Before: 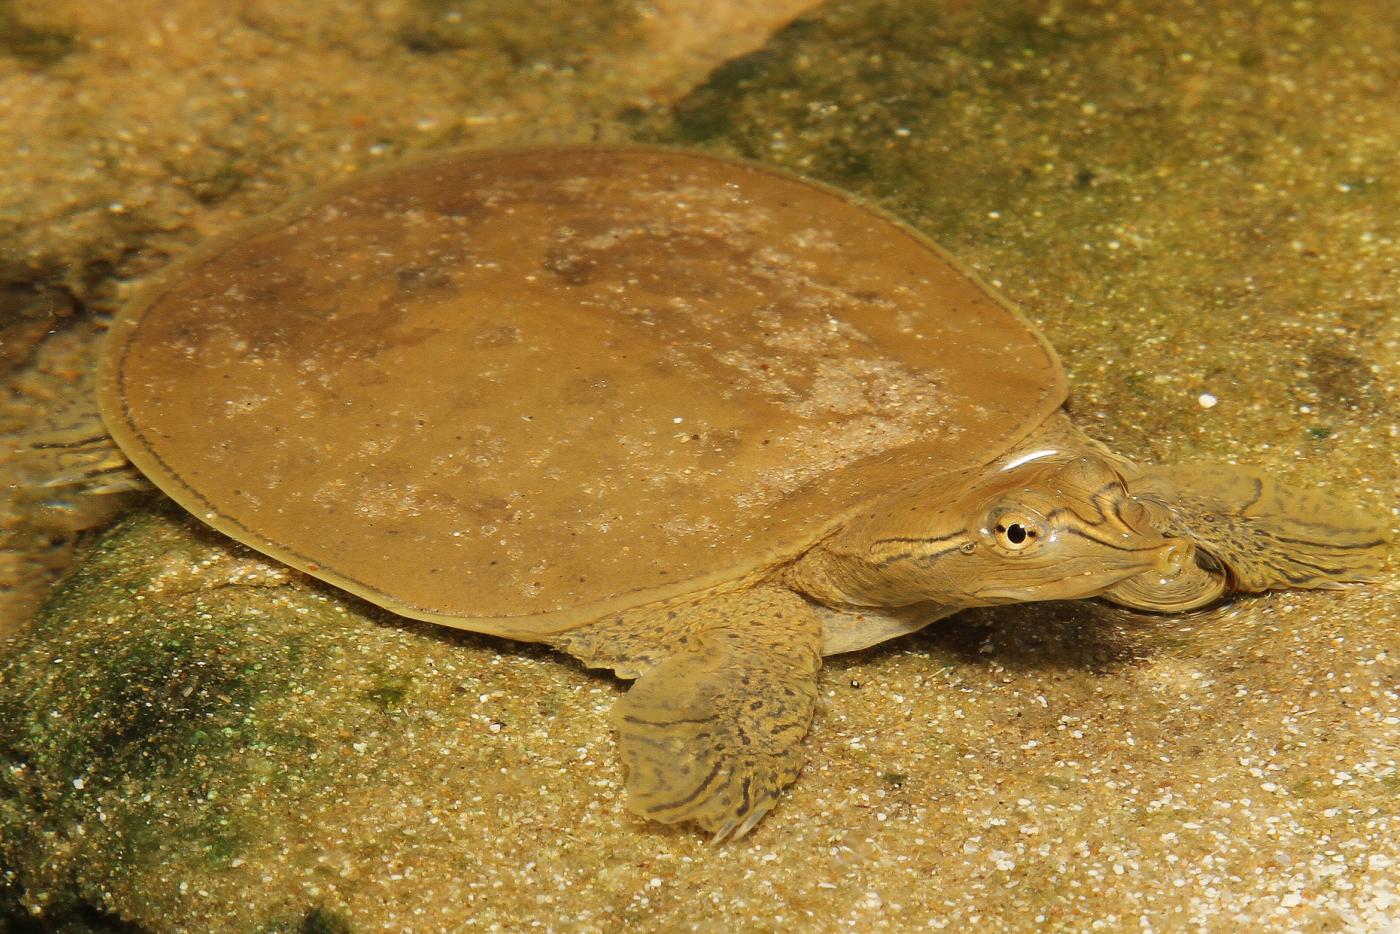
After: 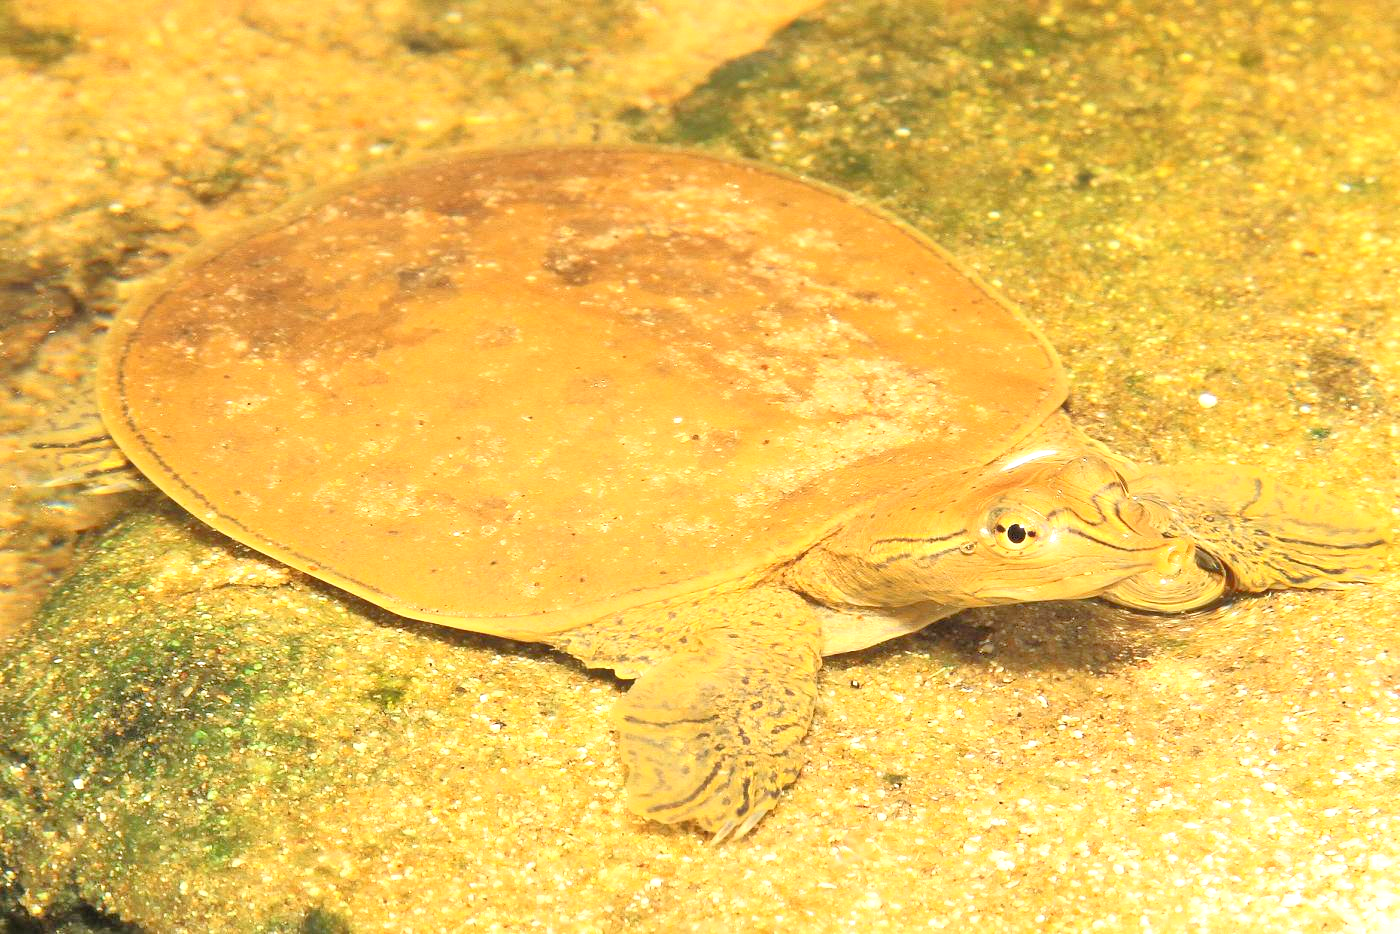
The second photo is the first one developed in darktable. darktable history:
tone equalizer: -7 EV 0.157 EV, -6 EV 0.592 EV, -5 EV 1.13 EV, -4 EV 1.3 EV, -3 EV 1.18 EV, -2 EV 0.6 EV, -1 EV 0.163 EV
contrast brightness saturation: contrast 0.196, brightness 0.154, saturation 0.148
exposure: black level correction 0, exposure 1.009 EV, compensate highlight preservation false
